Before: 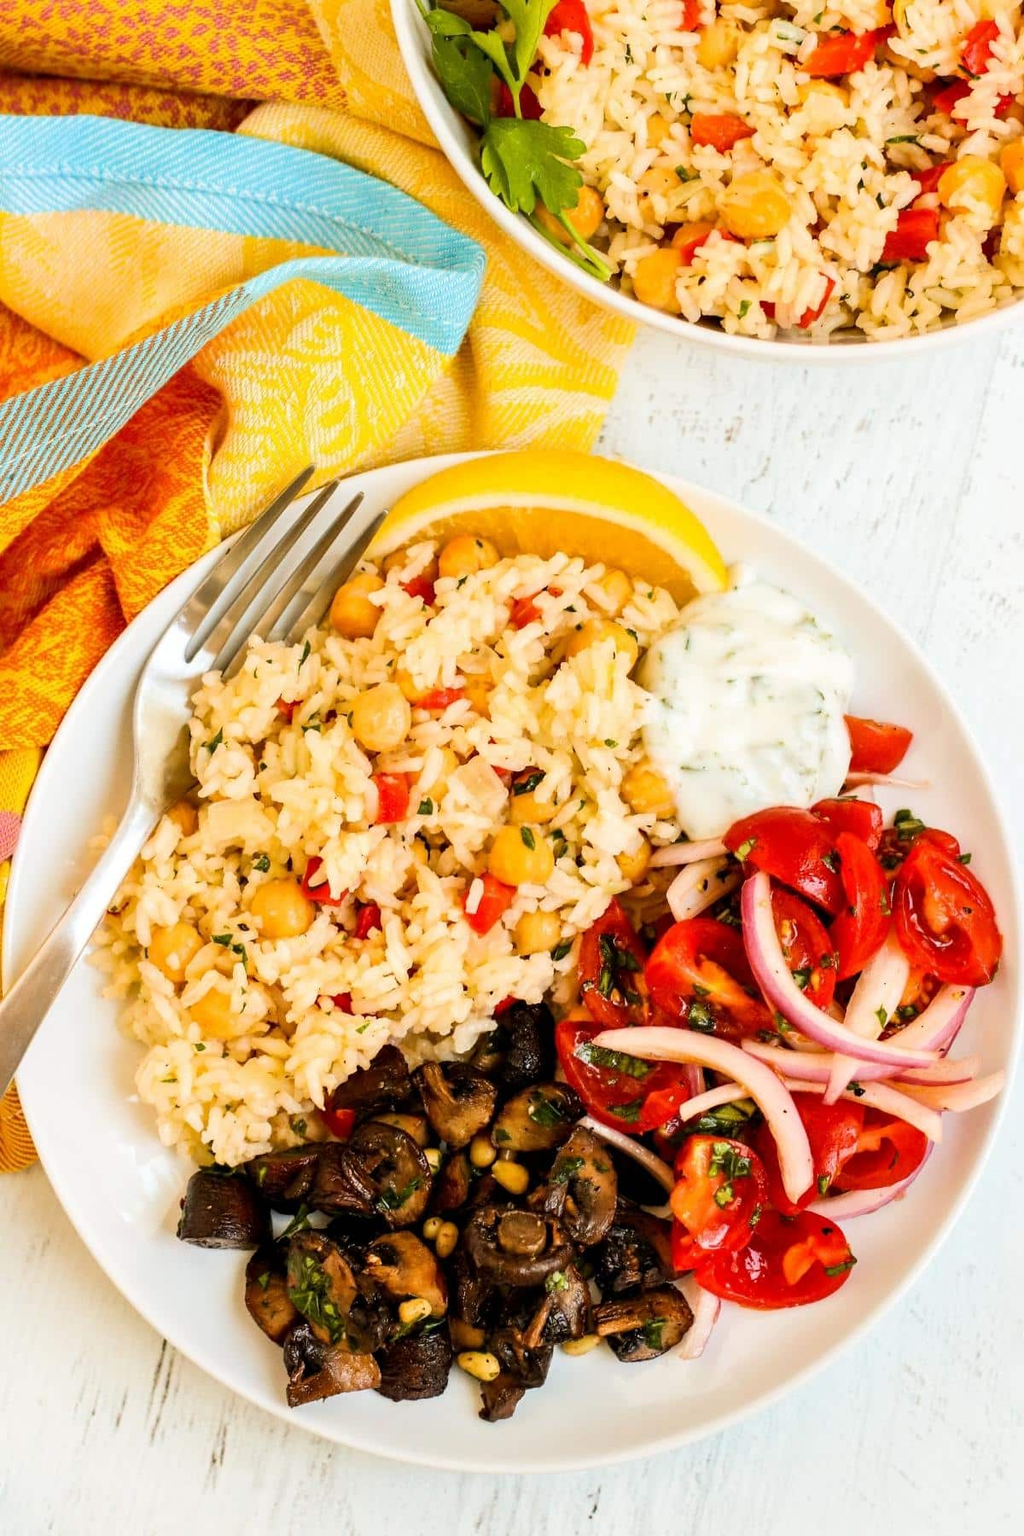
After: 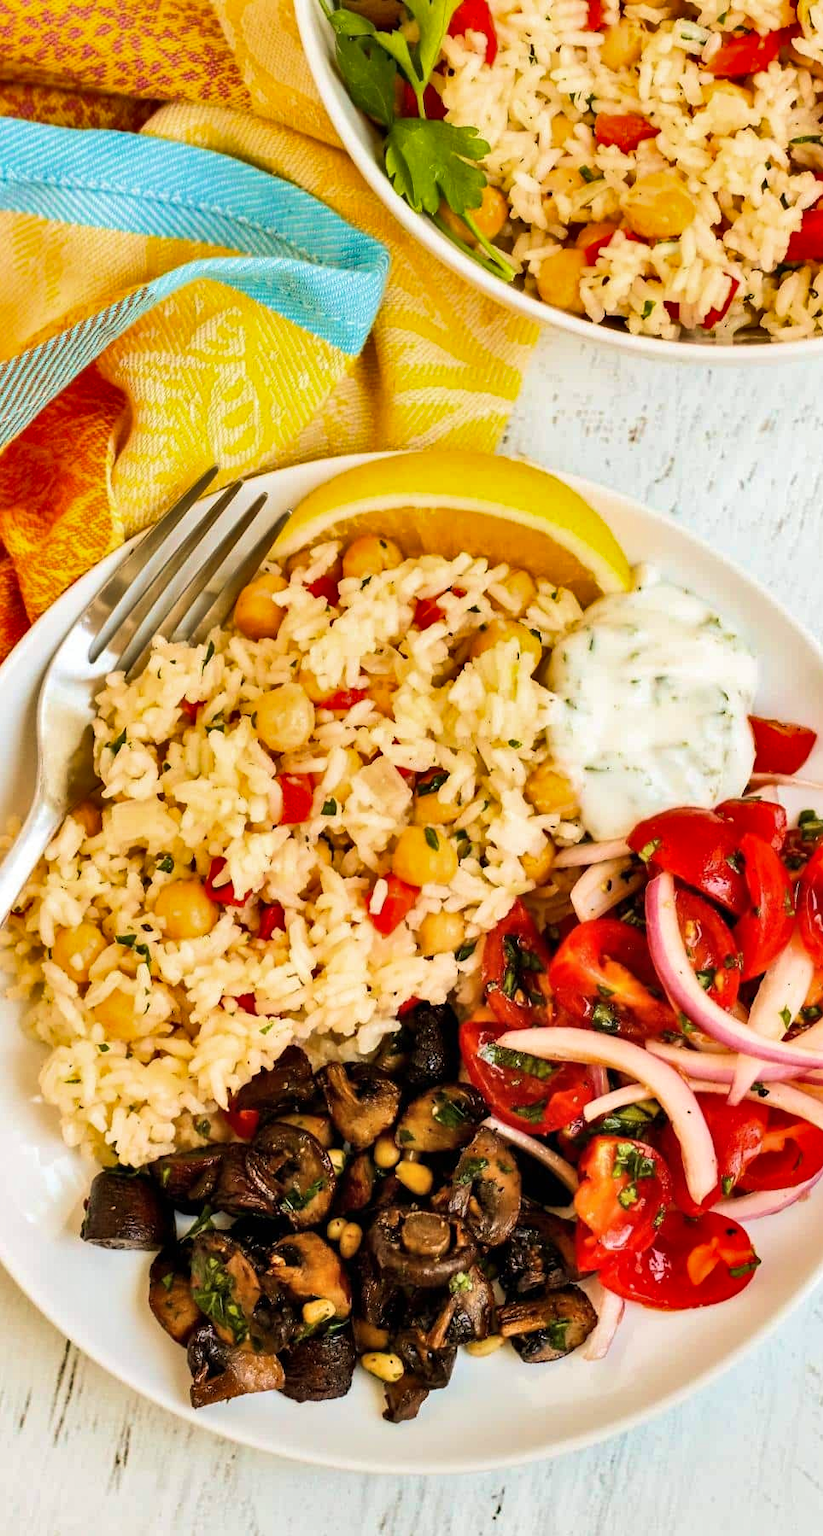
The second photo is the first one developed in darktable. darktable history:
shadows and highlights: low approximation 0.01, soften with gaussian
crop and rotate: left 9.493%, right 10.115%
velvia: on, module defaults
